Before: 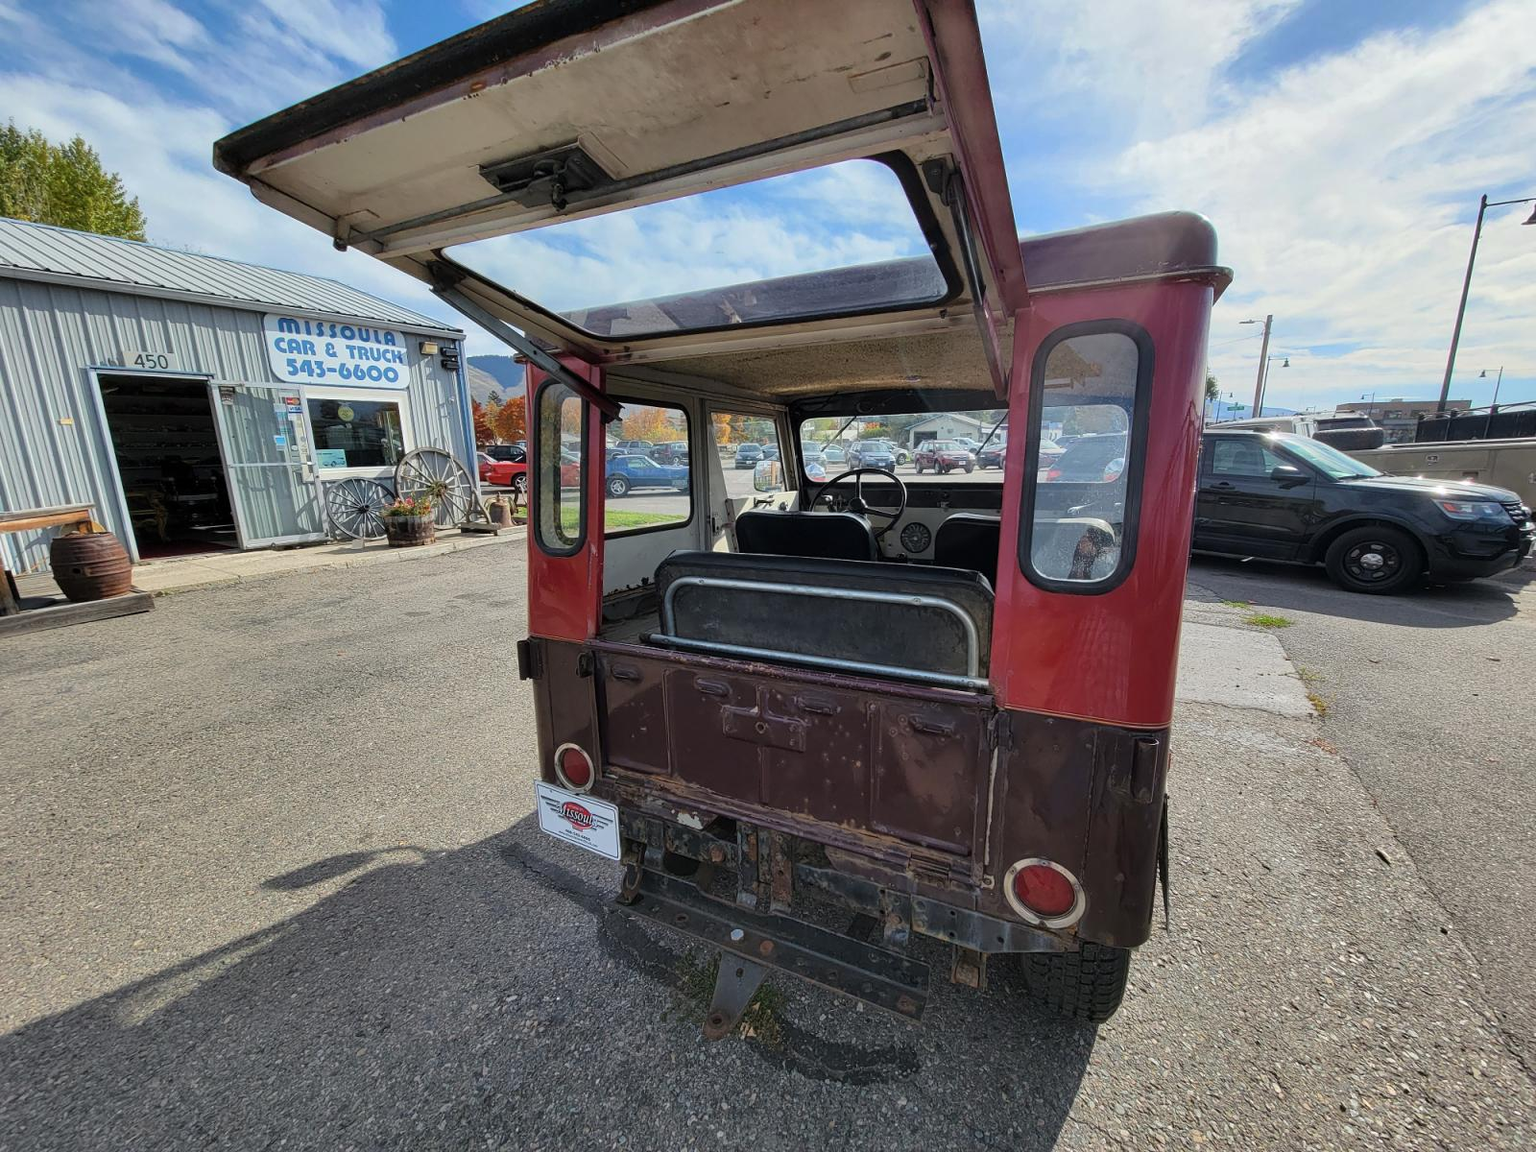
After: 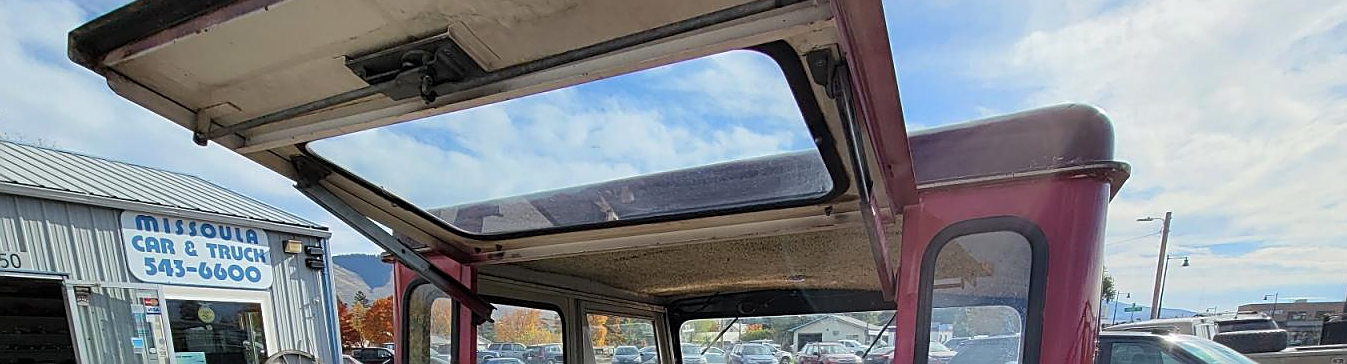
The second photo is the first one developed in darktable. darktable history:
crop and rotate: left 9.659%, top 9.725%, right 6.141%, bottom 59.91%
sharpen: on, module defaults
